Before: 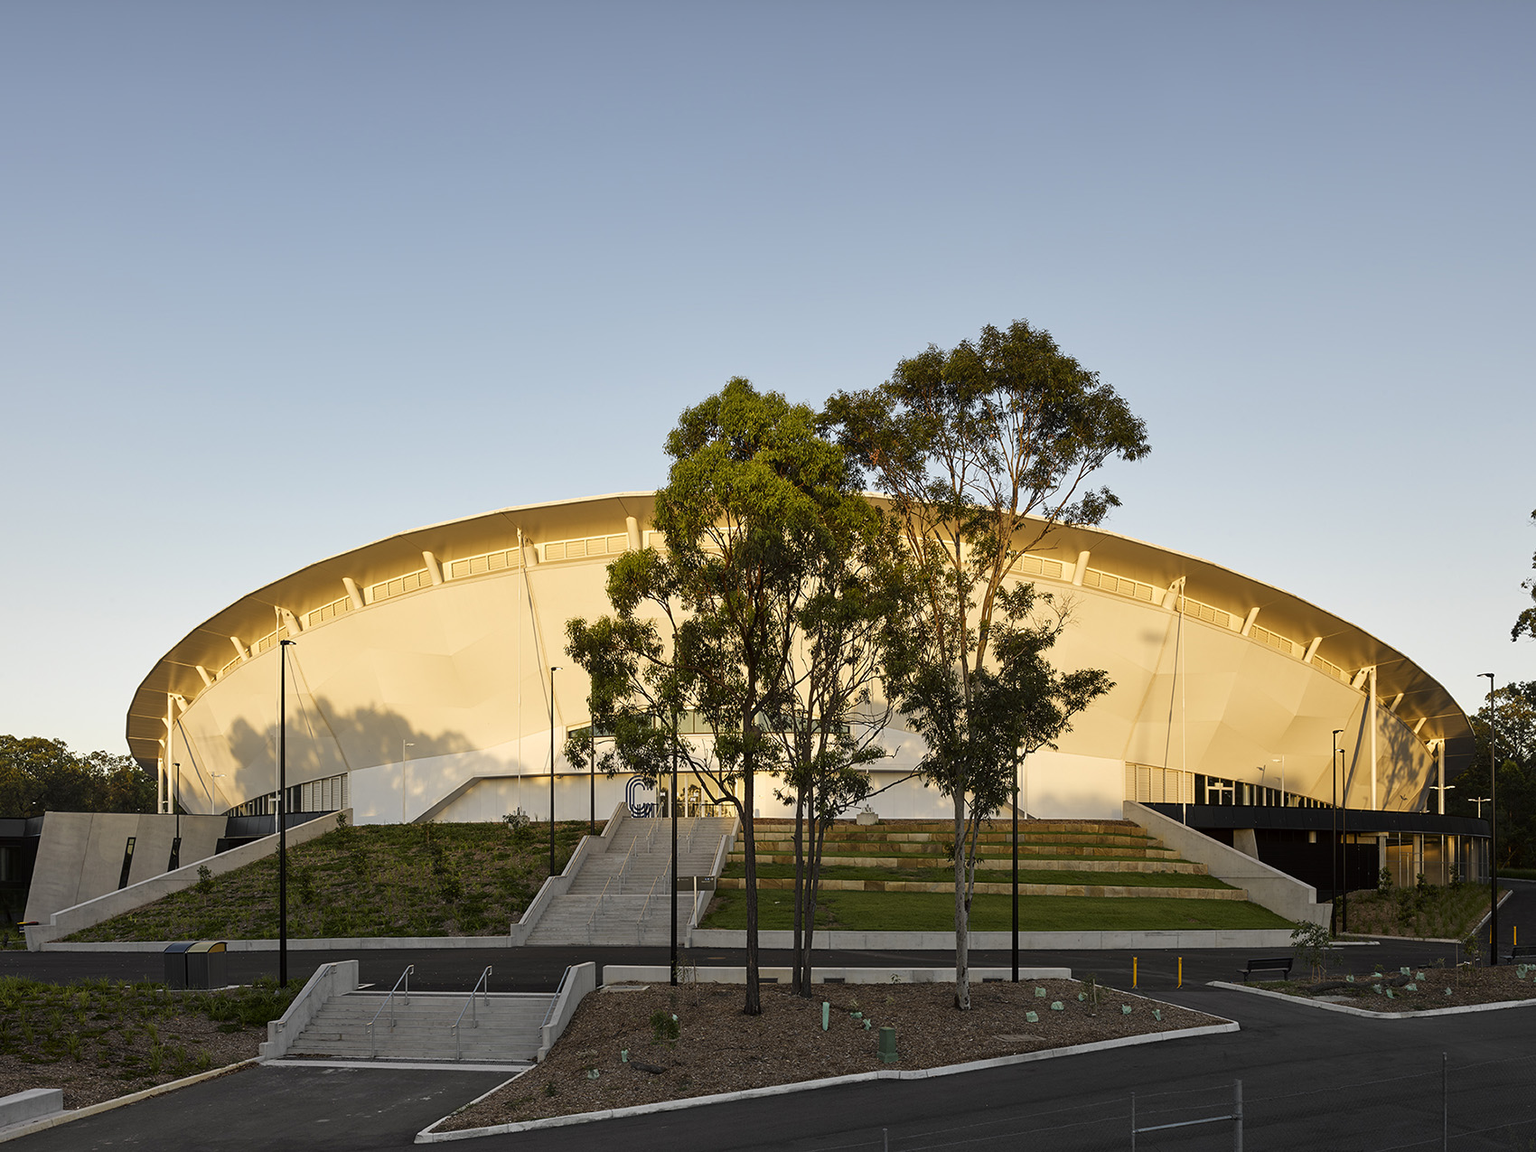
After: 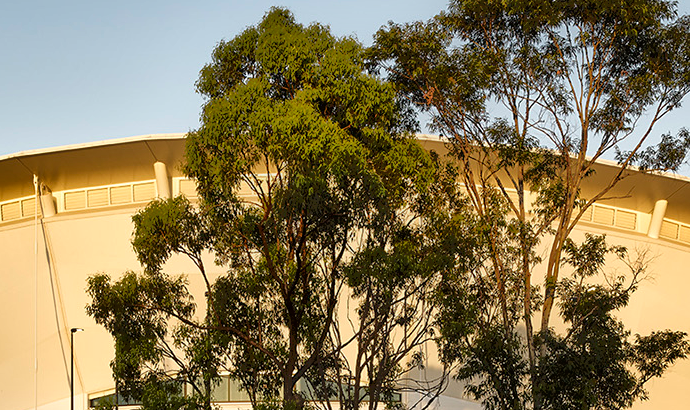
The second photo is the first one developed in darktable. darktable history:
crop: left 31.708%, top 32.169%, right 27.666%, bottom 35.674%
tone equalizer: -7 EV -0.604 EV, -6 EV 1.01 EV, -5 EV -0.475 EV, -4 EV 0.391 EV, -3 EV 0.426 EV, -2 EV 0.156 EV, -1 EV -0.127 EV, +0 EV -0.384 EV, mask exposure compensation -0.513 EV
shadows and highlights: radius 132.09, soften with gaussian
